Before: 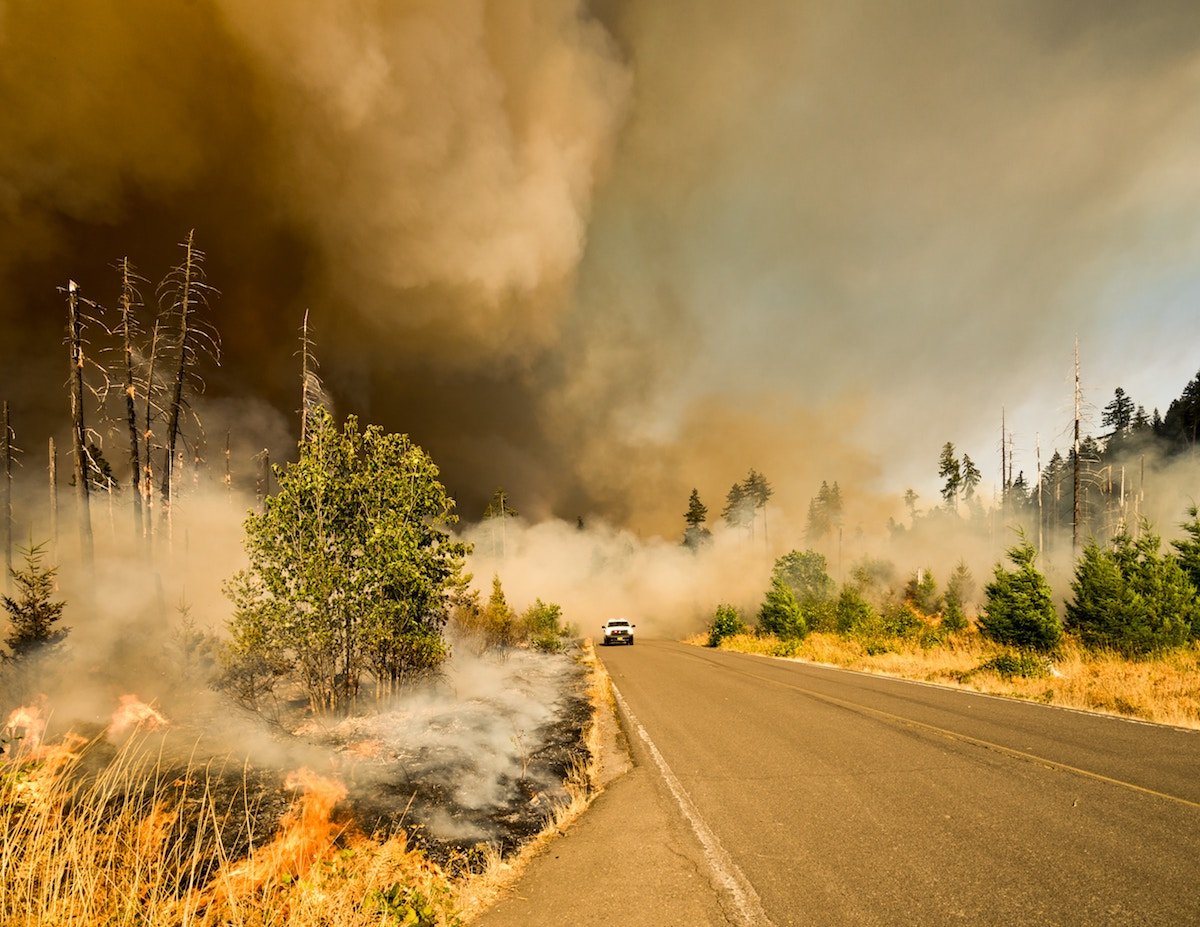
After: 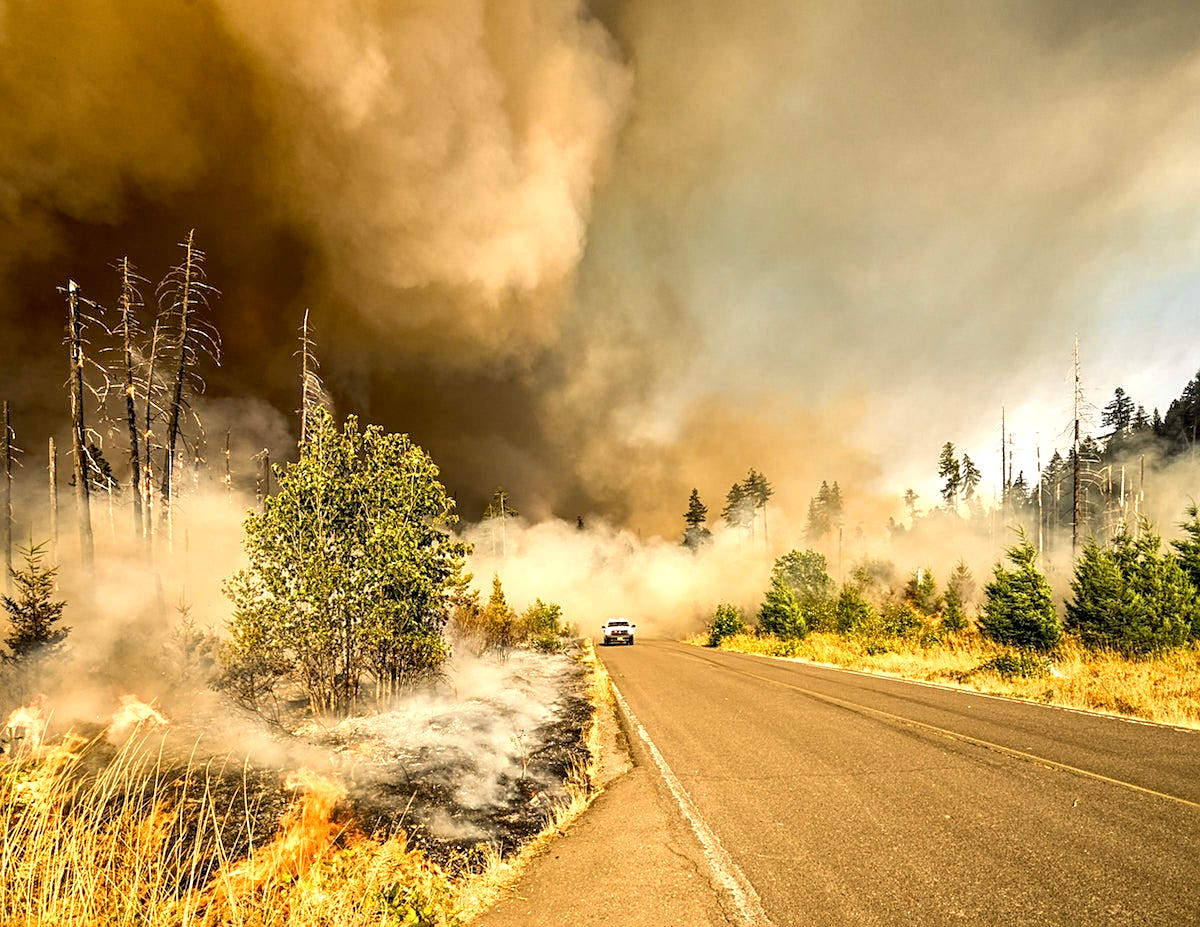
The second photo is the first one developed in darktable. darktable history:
exposure: black level correction 0.001, exposure 0.5 EV, compensate exposure bias true, compensate highlight preservation false
color zones: mix -137.52%
local contrast: highlights 62%, detail 143%, midtone range 0.424
sharpen: on, module defaults
